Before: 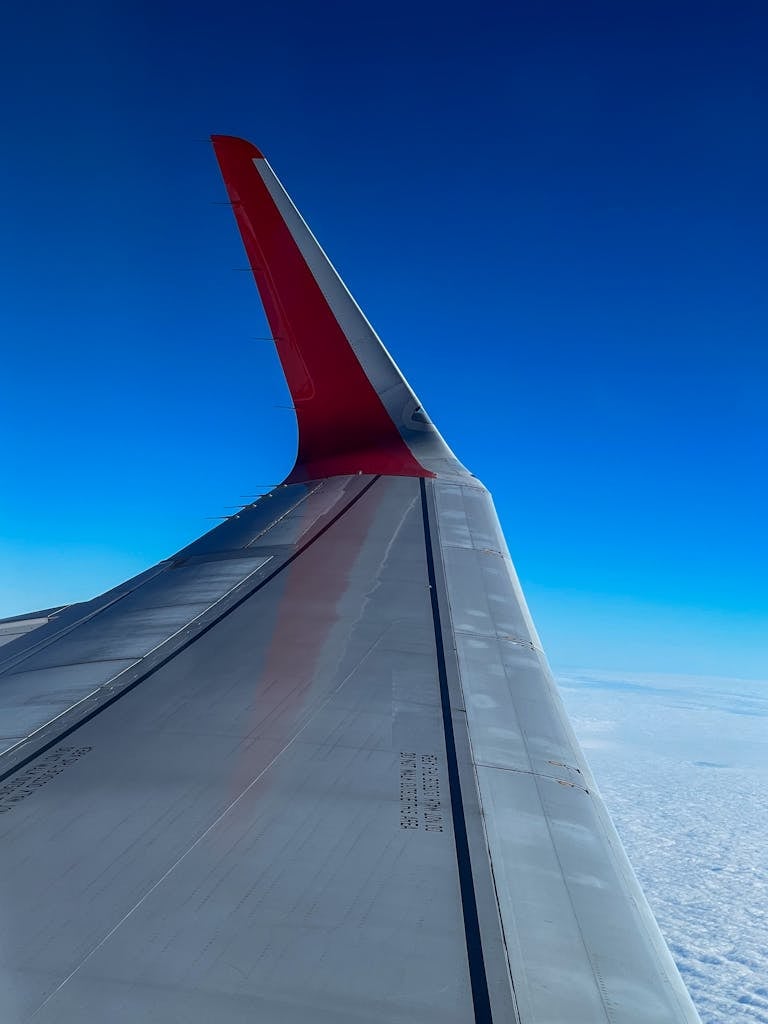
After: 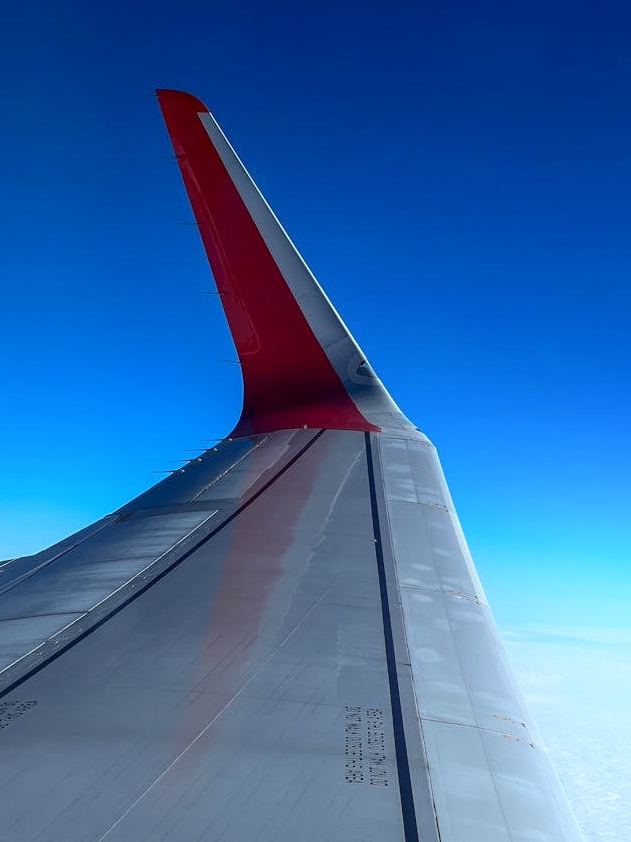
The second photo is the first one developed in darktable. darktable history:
crop and rotate: left 7.196%, top 4.574%, right 10.605%, bottom 13.178%
white balance: red 0.982, blue 1.018
exposure: black level correction 0.001, exposure 0.191 EV, compensate highlight preservation false
bloom: on, module defaults
